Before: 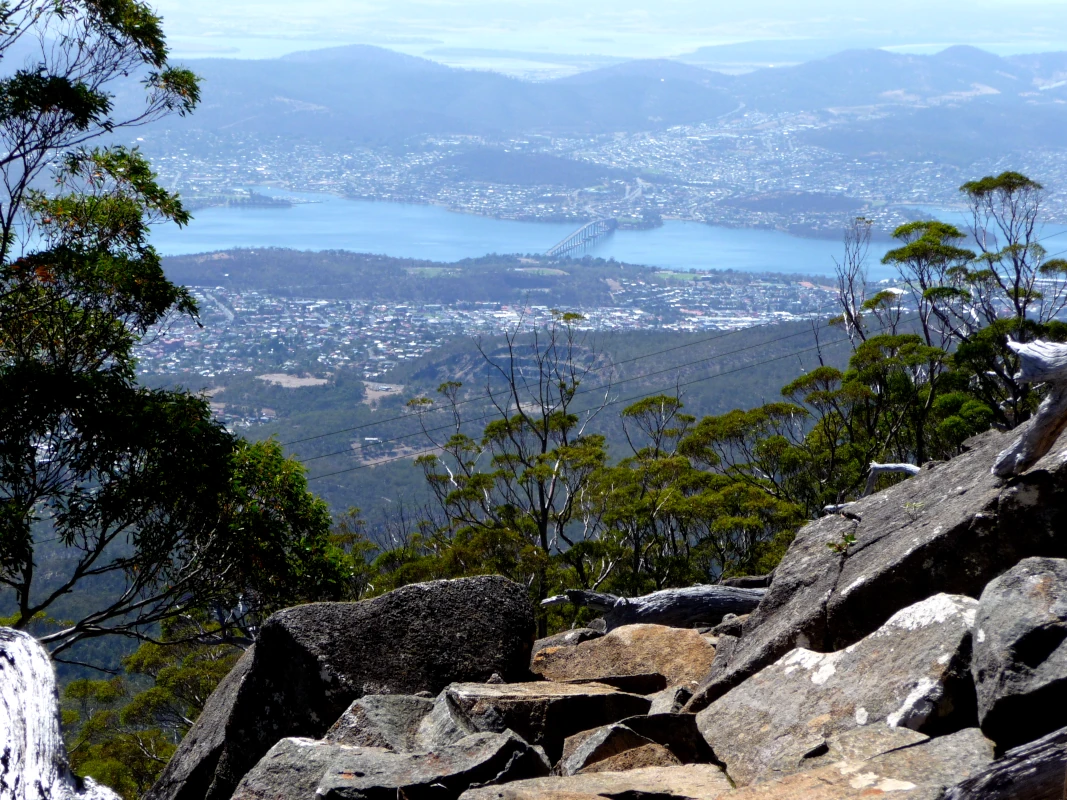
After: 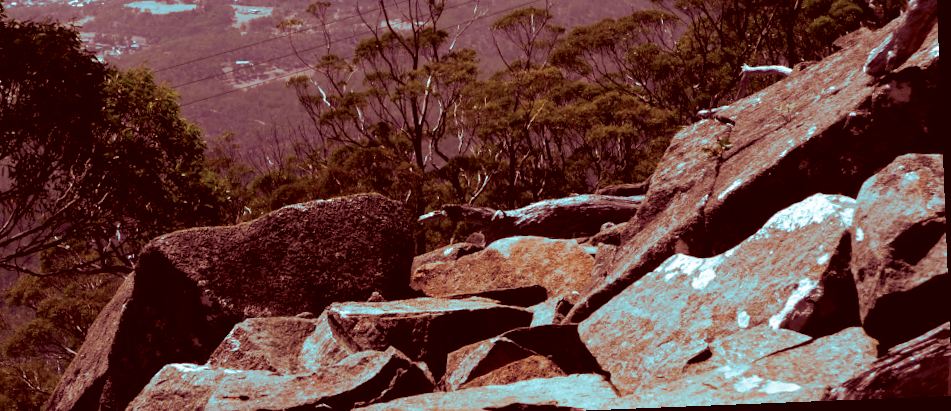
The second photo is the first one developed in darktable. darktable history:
crop and rotate: left 13.306%, top 48.129%, bottom 2.928%
color correction: highlights a* 9.03, highlights b* 8.71, shadows a* 40, shadows b* 40, saturation 0.8
split-toning: shadows › hue 327.6°, highlights › hue 198°, highlights › saturation 0.55, balance -21.25, compress 0%
rotate and perspective: rotation -2.29°, automatic cropping off
